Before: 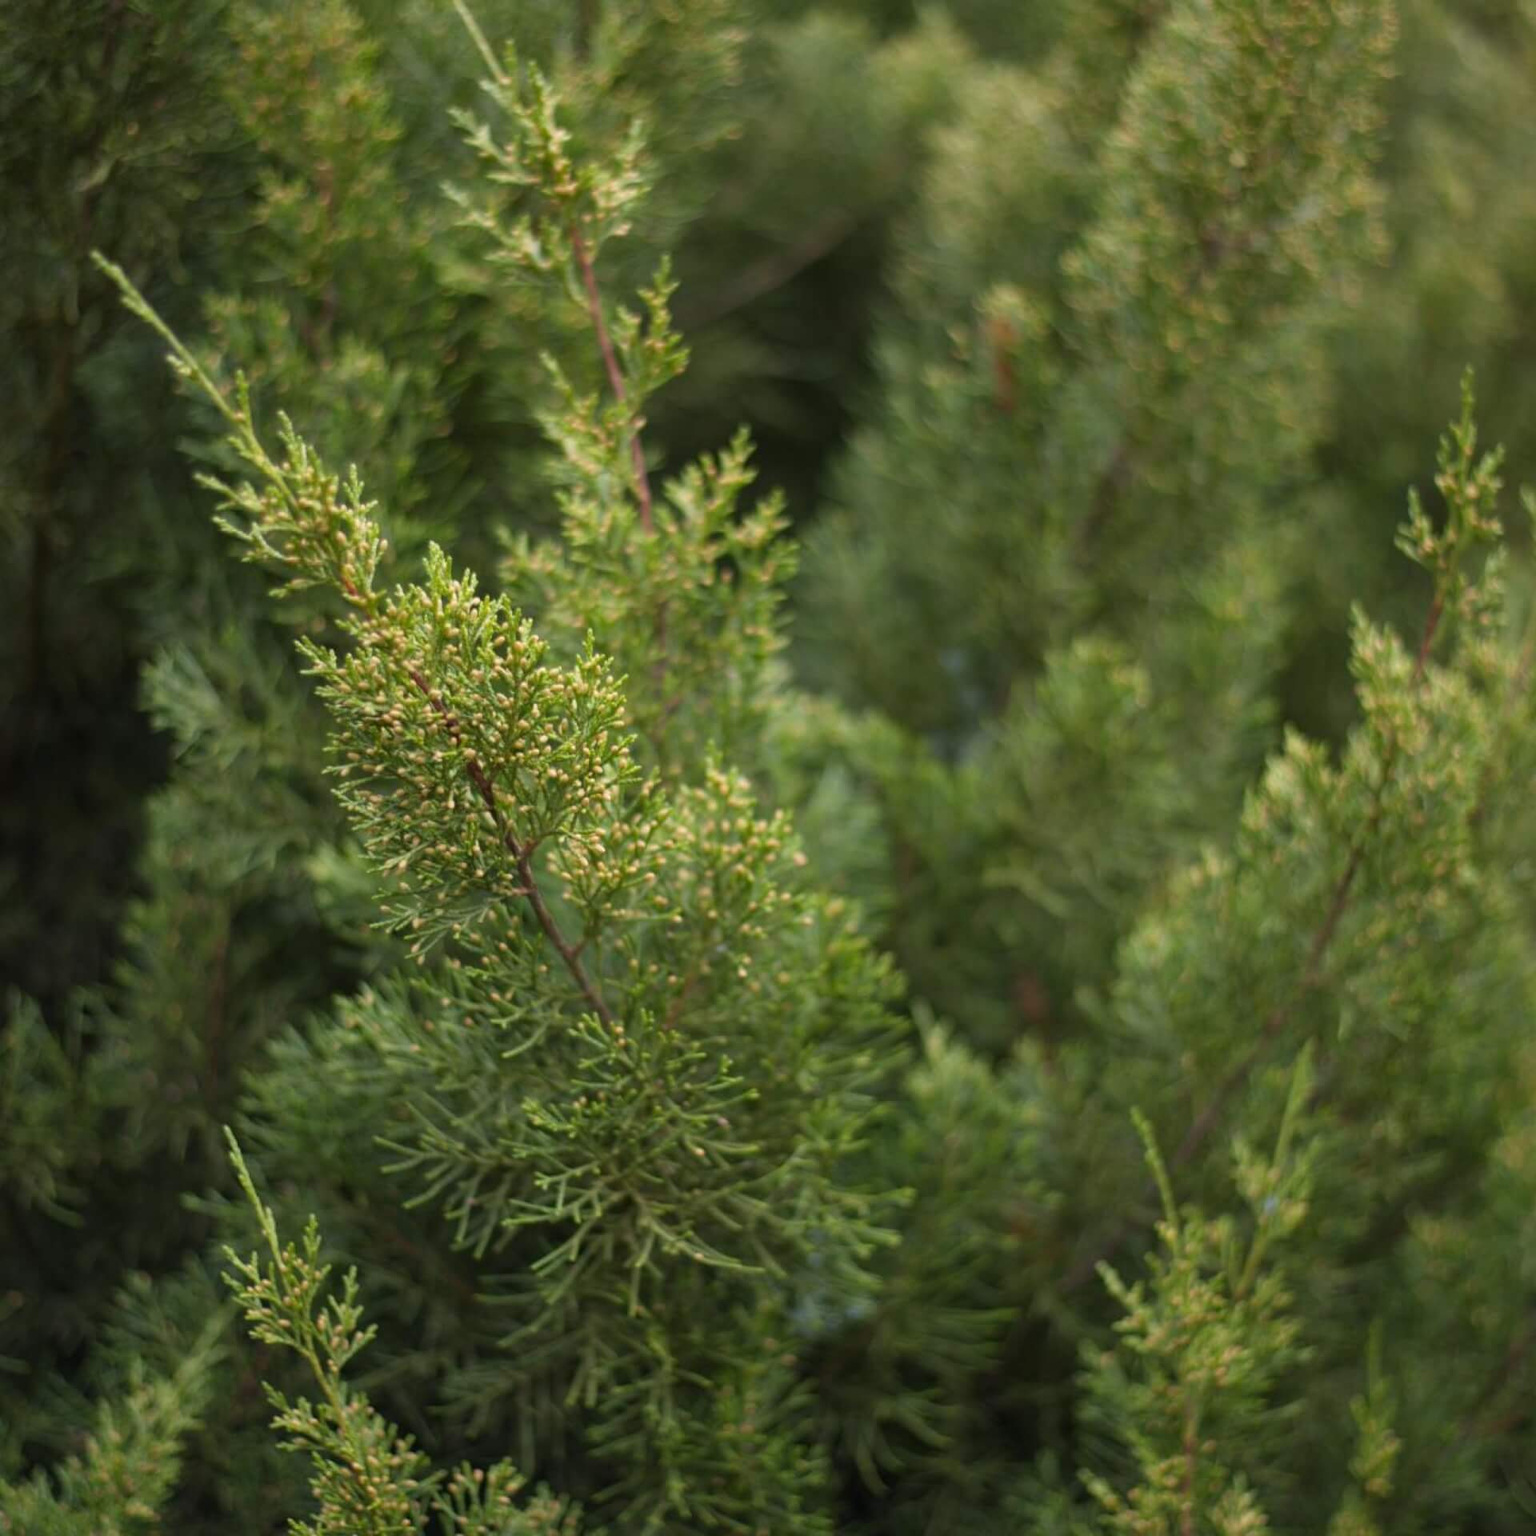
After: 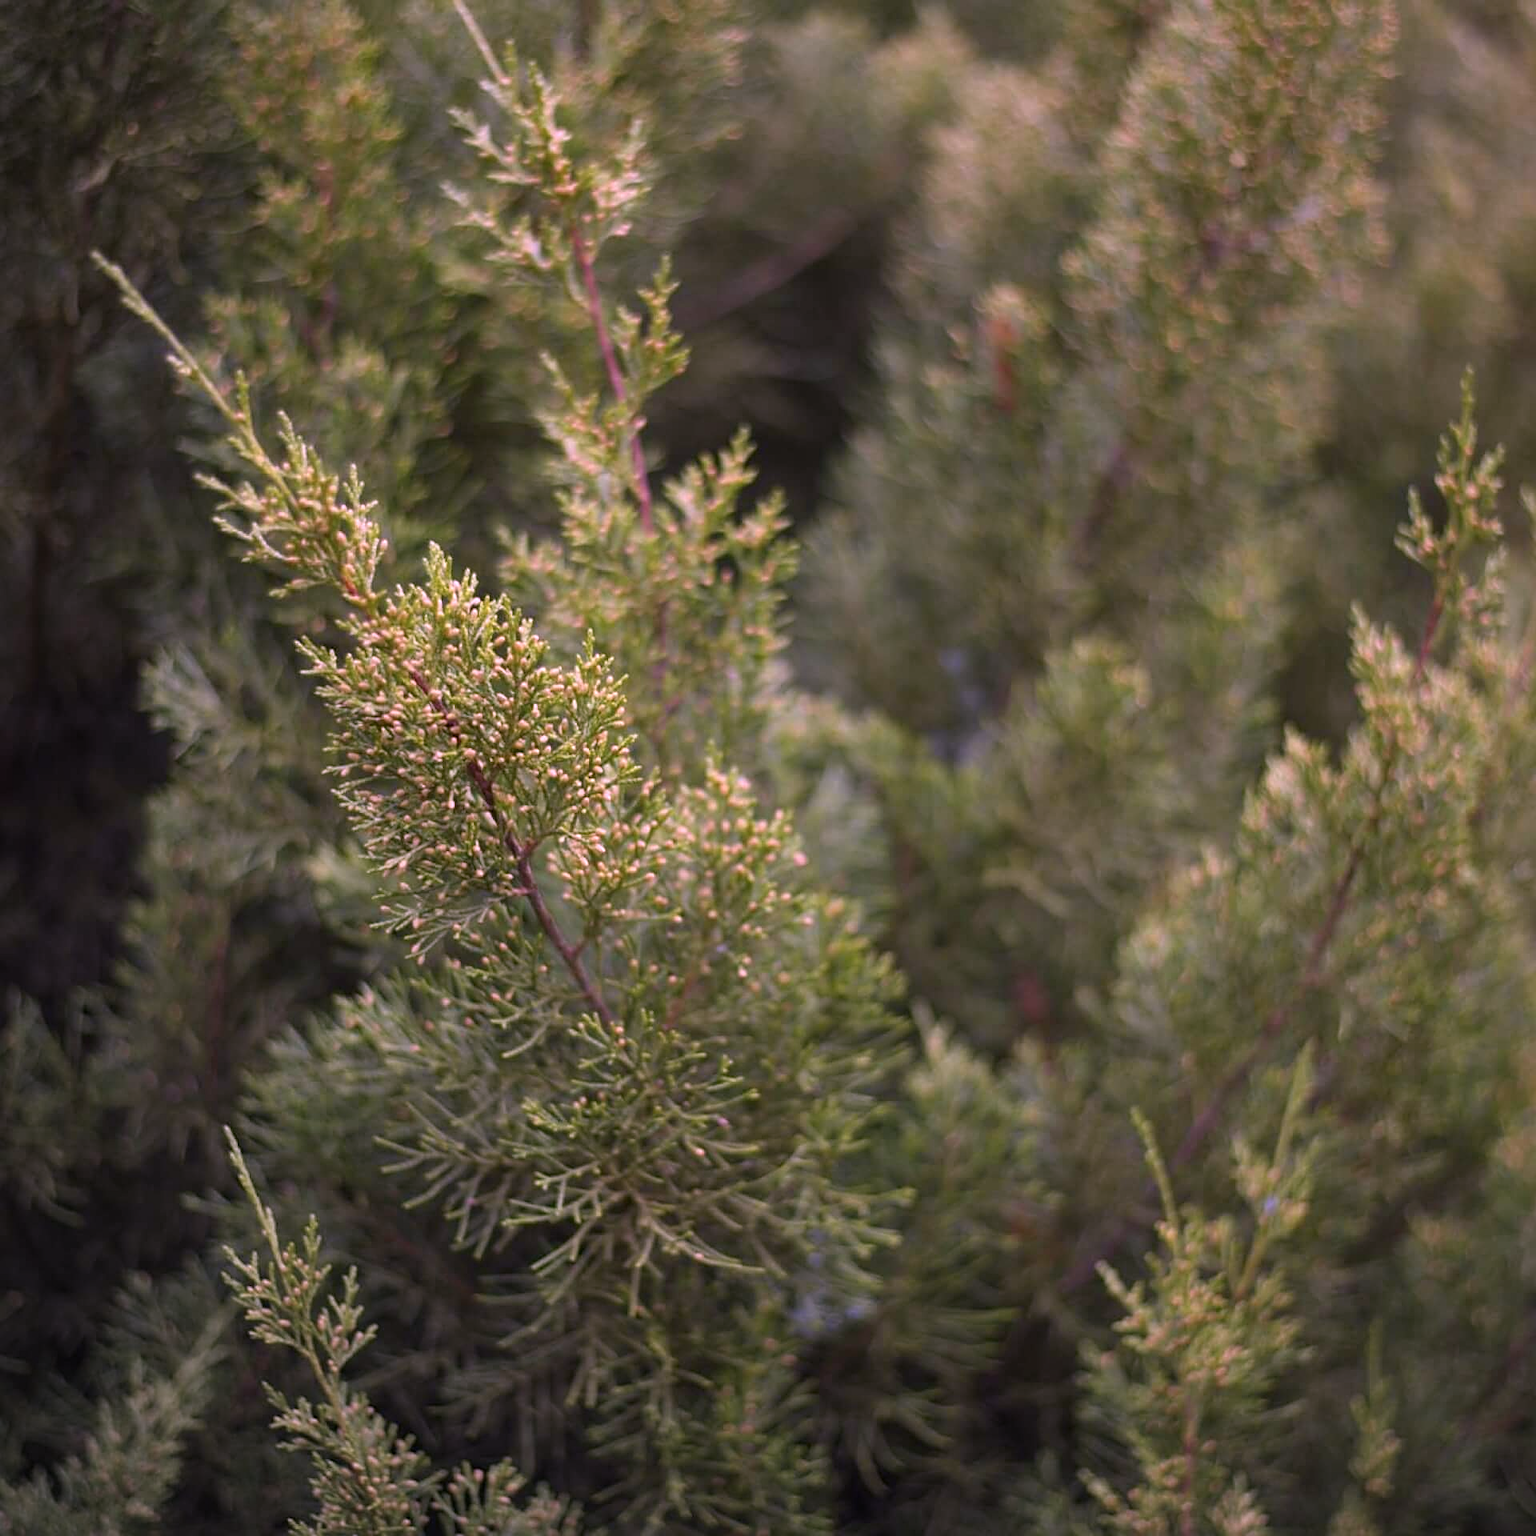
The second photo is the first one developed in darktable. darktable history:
color calibration: output R [1.107, -0.012, -0.003, 0], output B [0, 0, 1.308, 0], illuminant as shot in camera, x 0.37, y 0.382, temperature 4317.31 K
vignetting: fall-off start 100.42%, fall-off radius 64.97%, center (0.216, -0.239), automatic ratio true
sharpen: on, module defaults
color balance rgb: perceptual saturation grading › global saturation 13.341%
